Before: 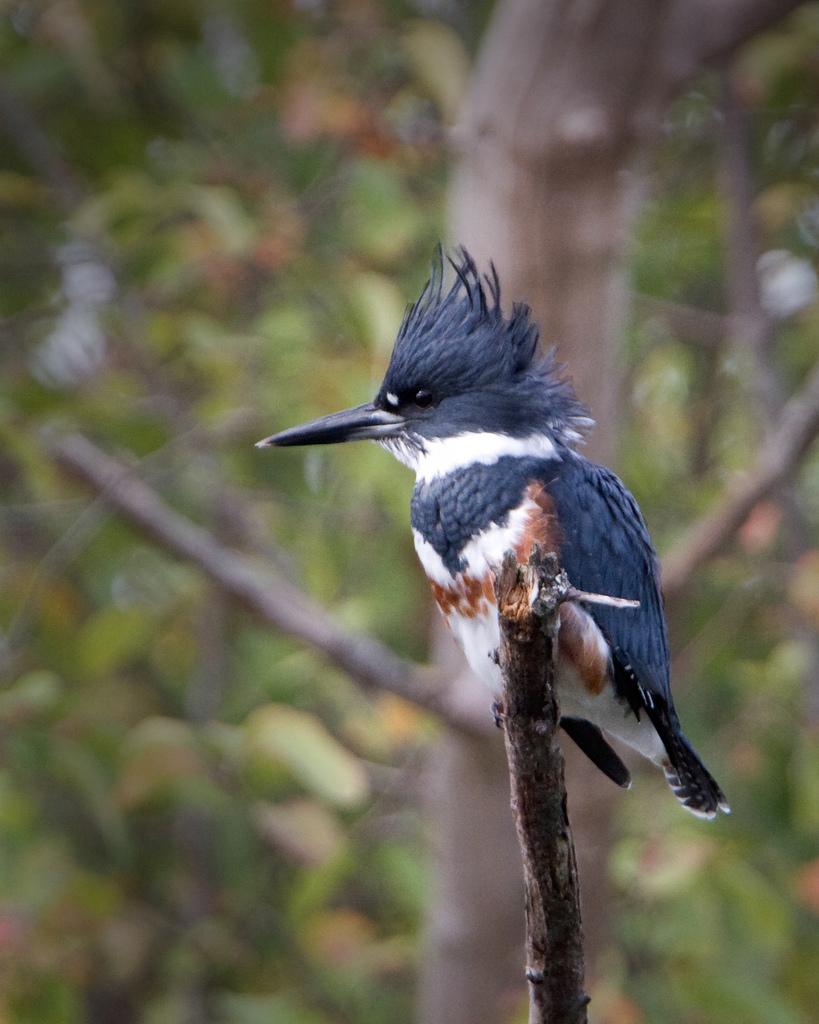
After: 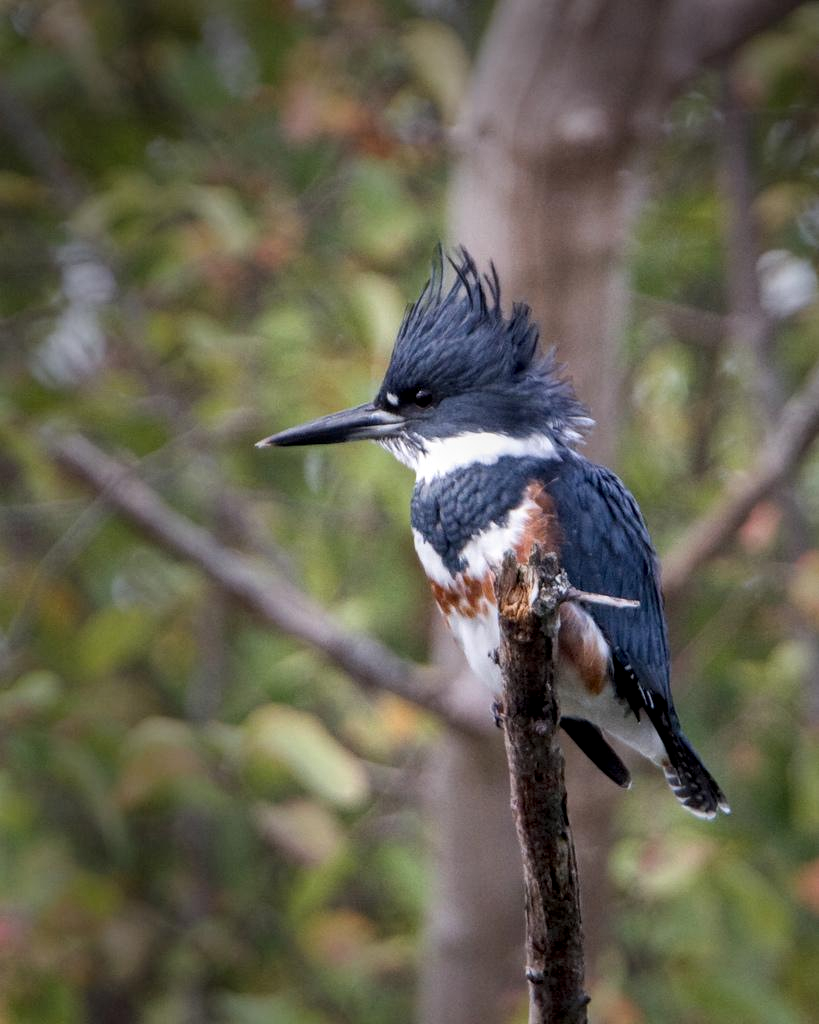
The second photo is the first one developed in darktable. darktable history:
local contrast: on, module defaults
tone equalizer: smoothing diameter 2.01%, edges refinement/feathering 15.43, mask exposure compensation -1.57 EV, filter diffusion 5
exposure: exposure -0.04 EV, compensate highlight preservation false
